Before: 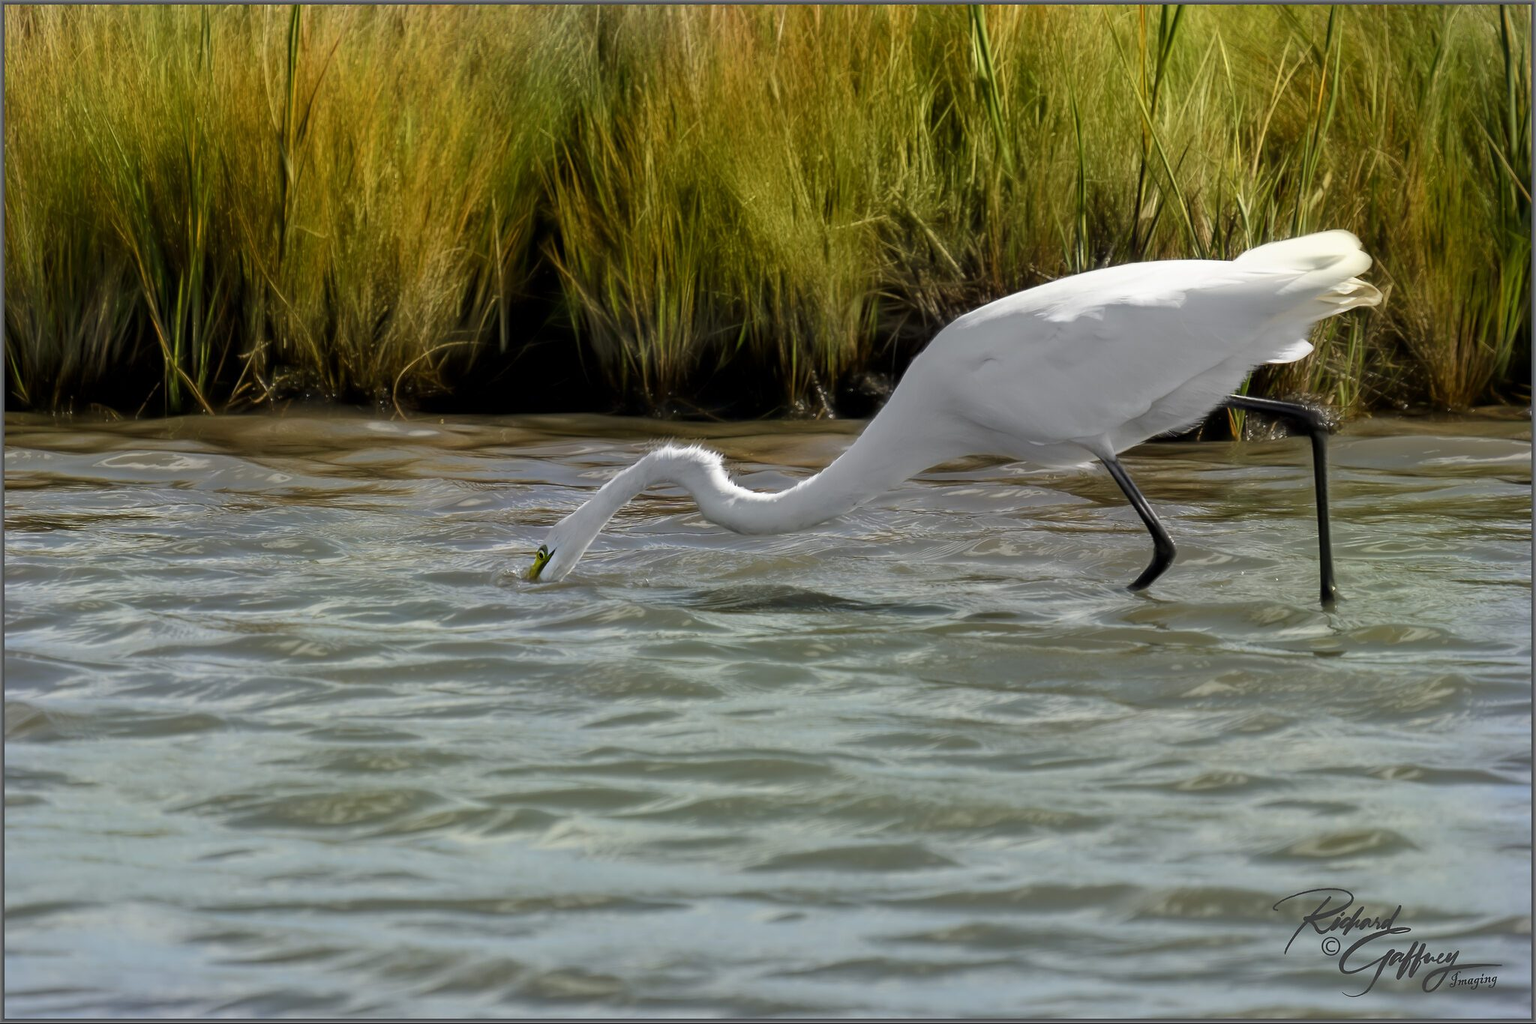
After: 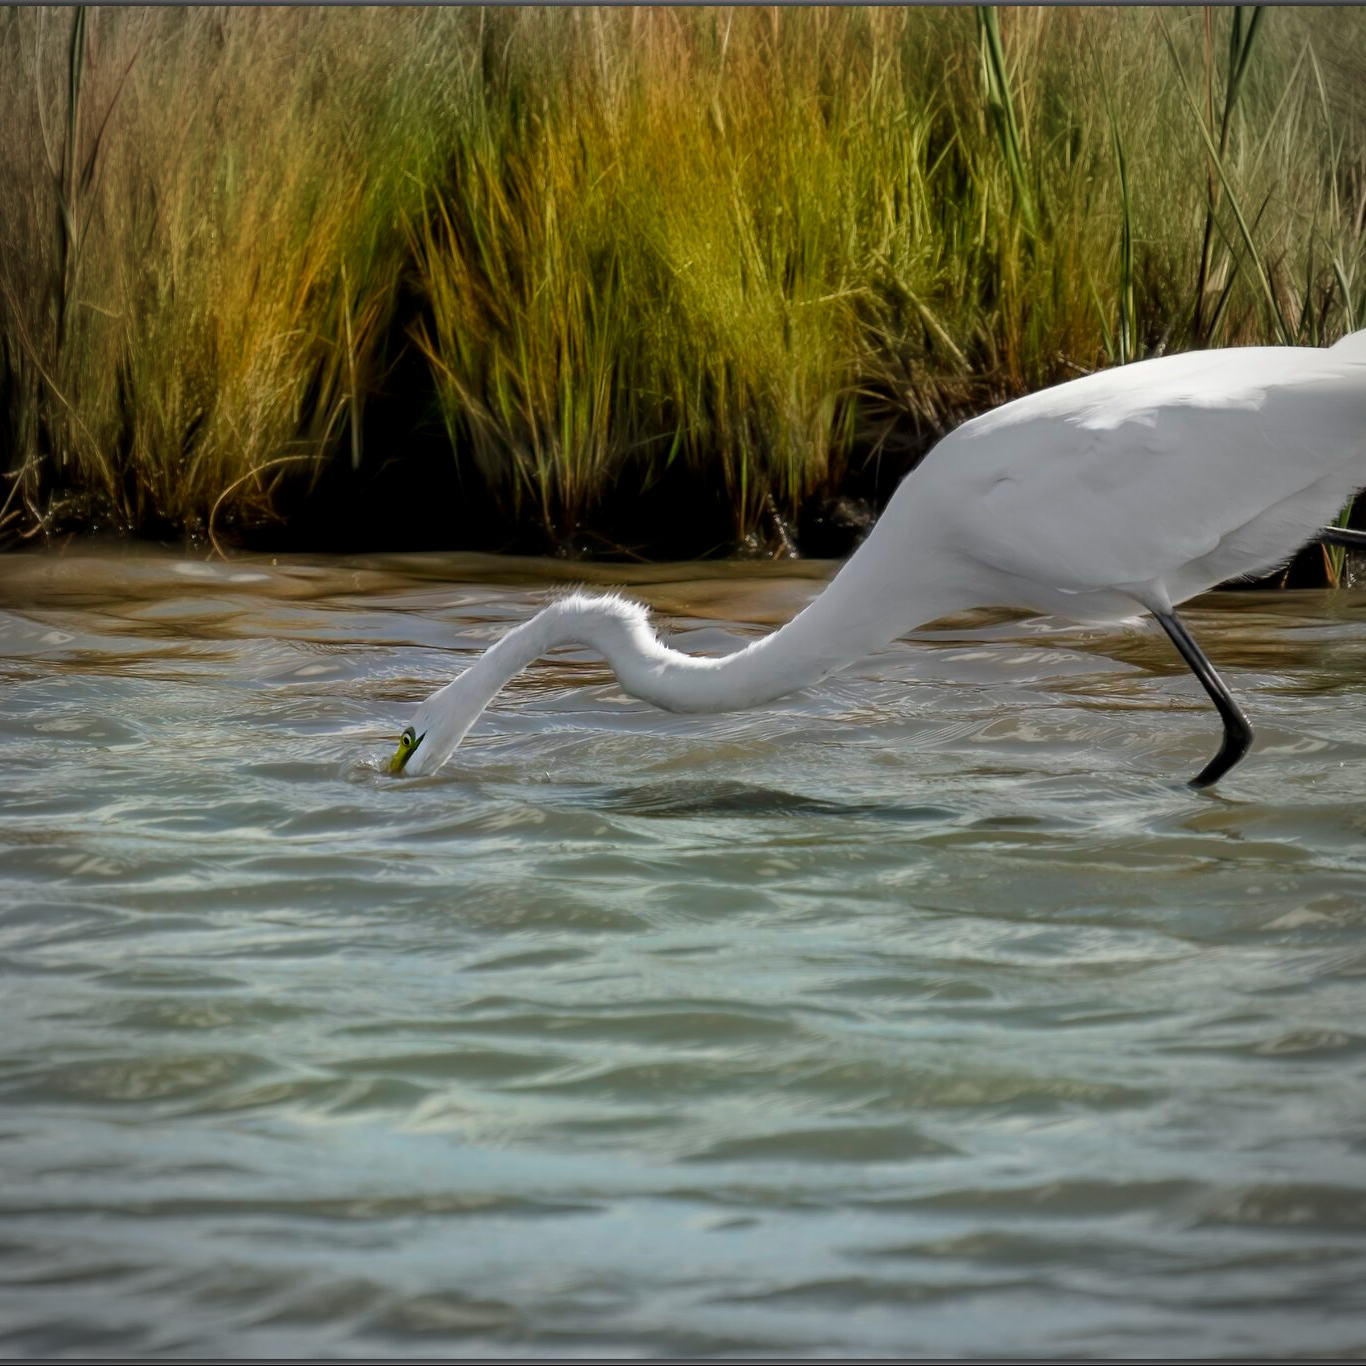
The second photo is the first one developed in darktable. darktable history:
crop: left 15.418%, right 17.857%
vignetting: on, module defaults
